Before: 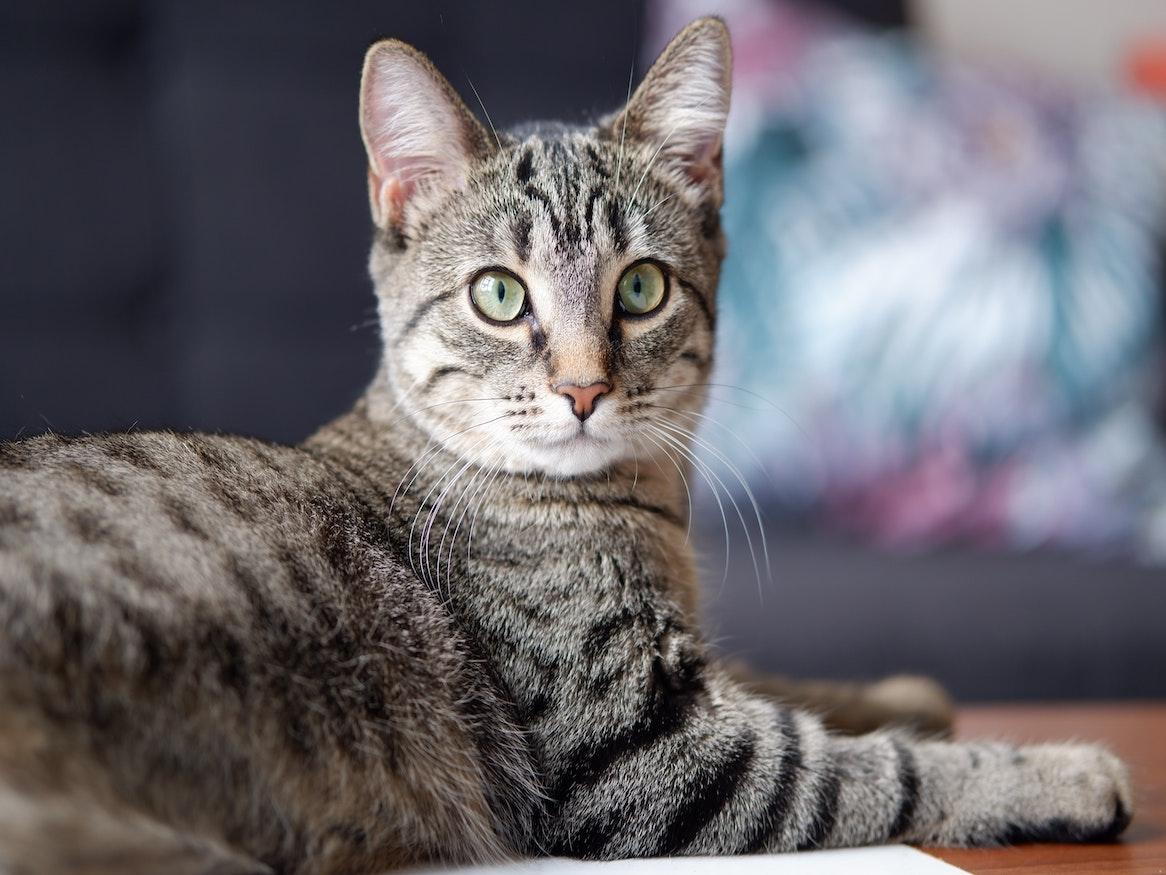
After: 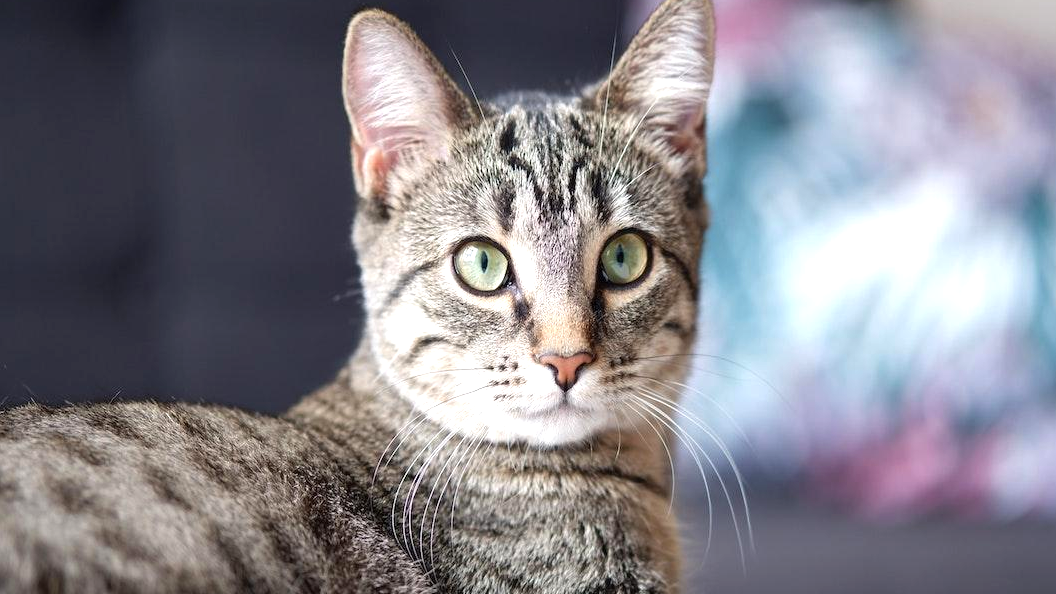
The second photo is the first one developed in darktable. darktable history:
crop: left 1.509%, top 3.452%, right 7.696%, bottom 28.452%
base curve: curves: ch0 [(0, 0) (0.472, 0.455) (1, 1)], preserve colors none
exposure: exposure 0.496 EV, compensate highlight preservation false
